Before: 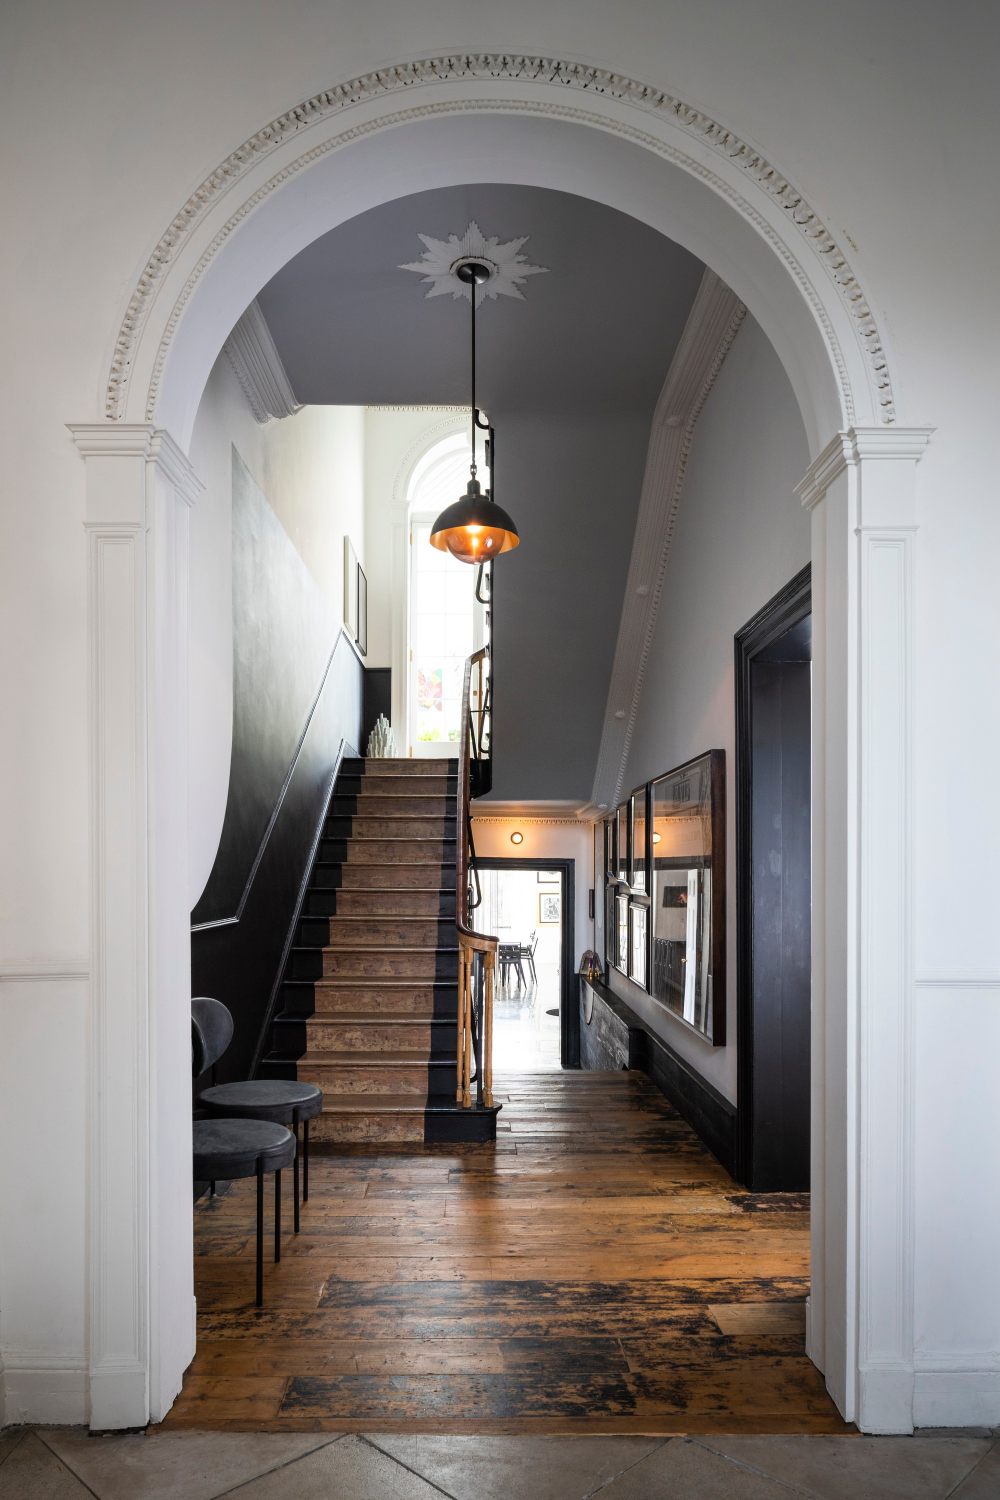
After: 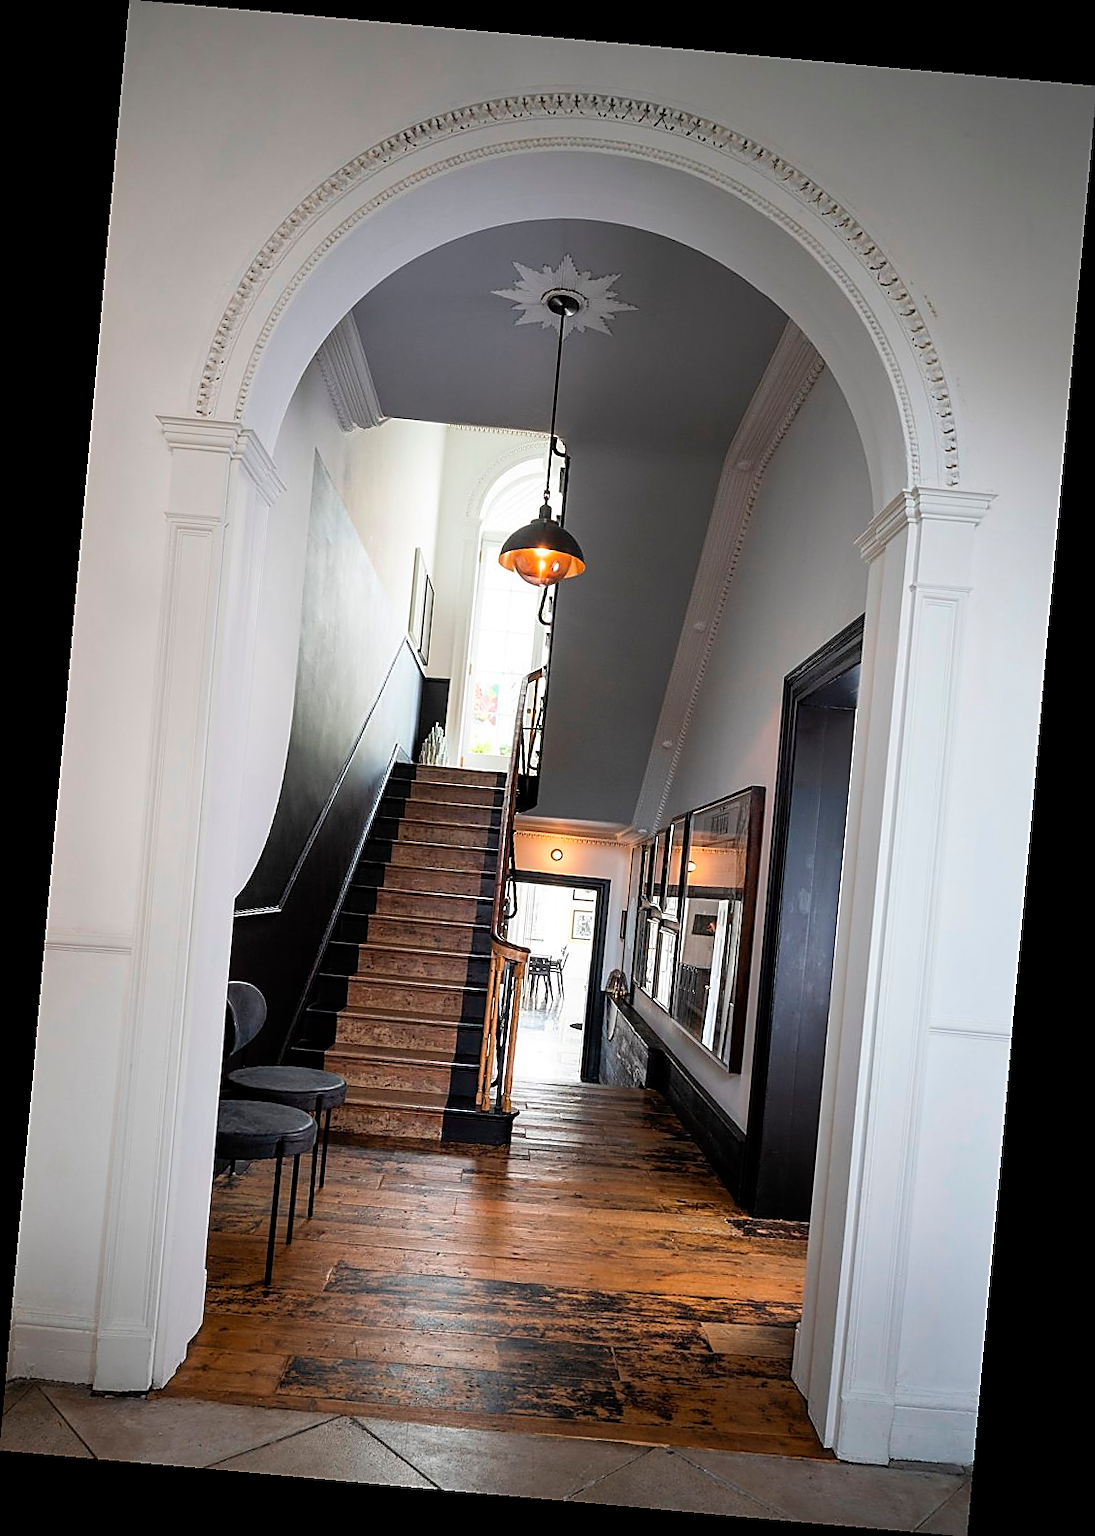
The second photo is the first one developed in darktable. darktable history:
sharpen: radius 1.4, amount 1.25, threshold 0.7
rotate and perspective: rotation 5.12°, automatic cropping off
